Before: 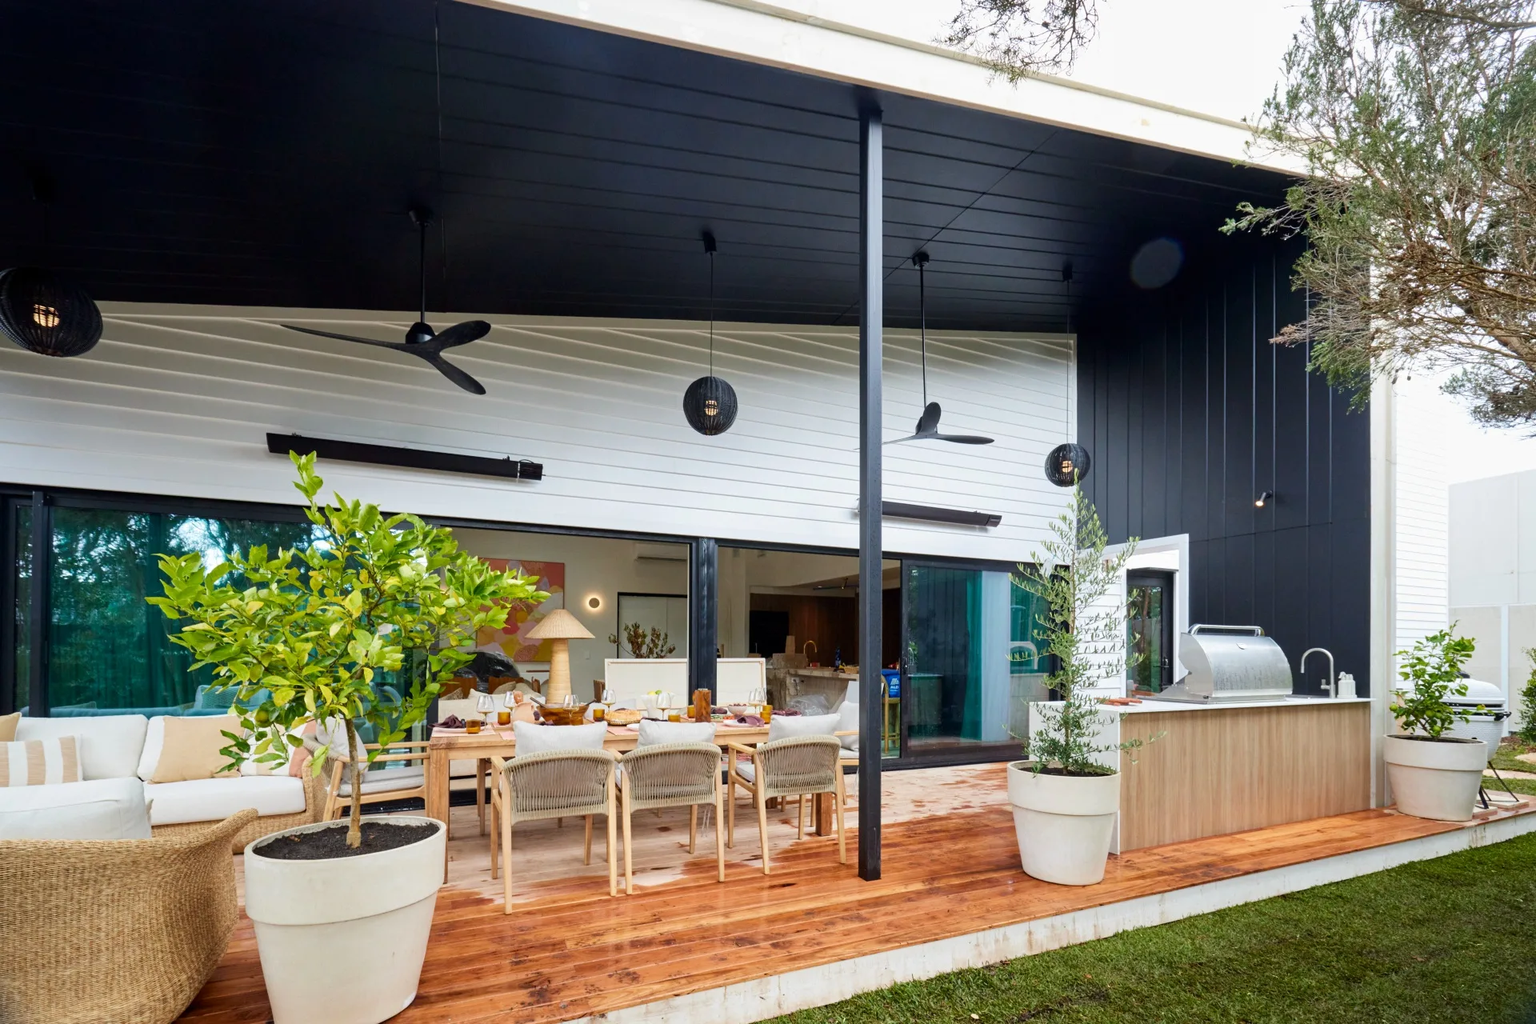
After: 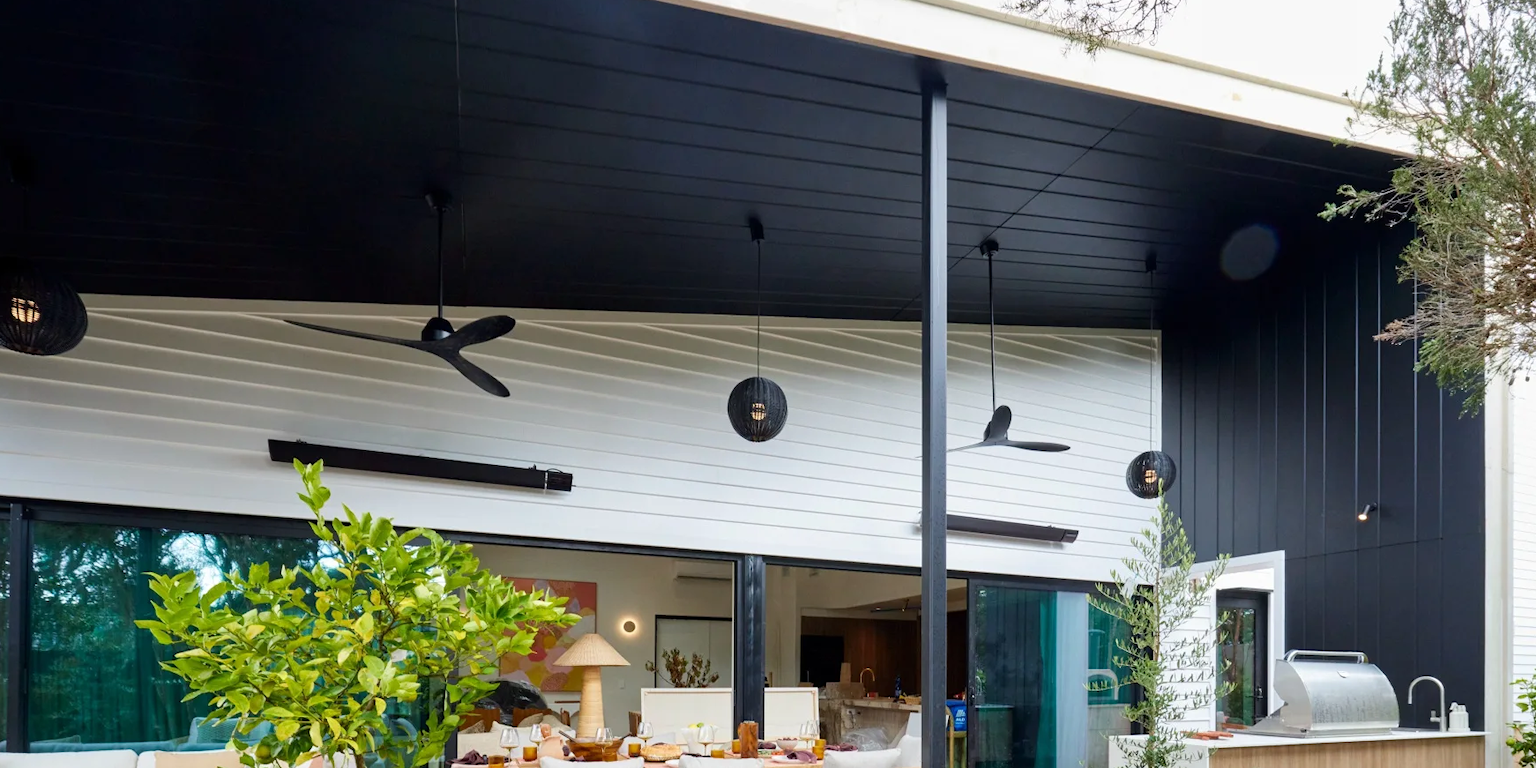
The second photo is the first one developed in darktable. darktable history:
crop: left 1.512%, top 3.412%, right 7.713%, bottom 28.472%
